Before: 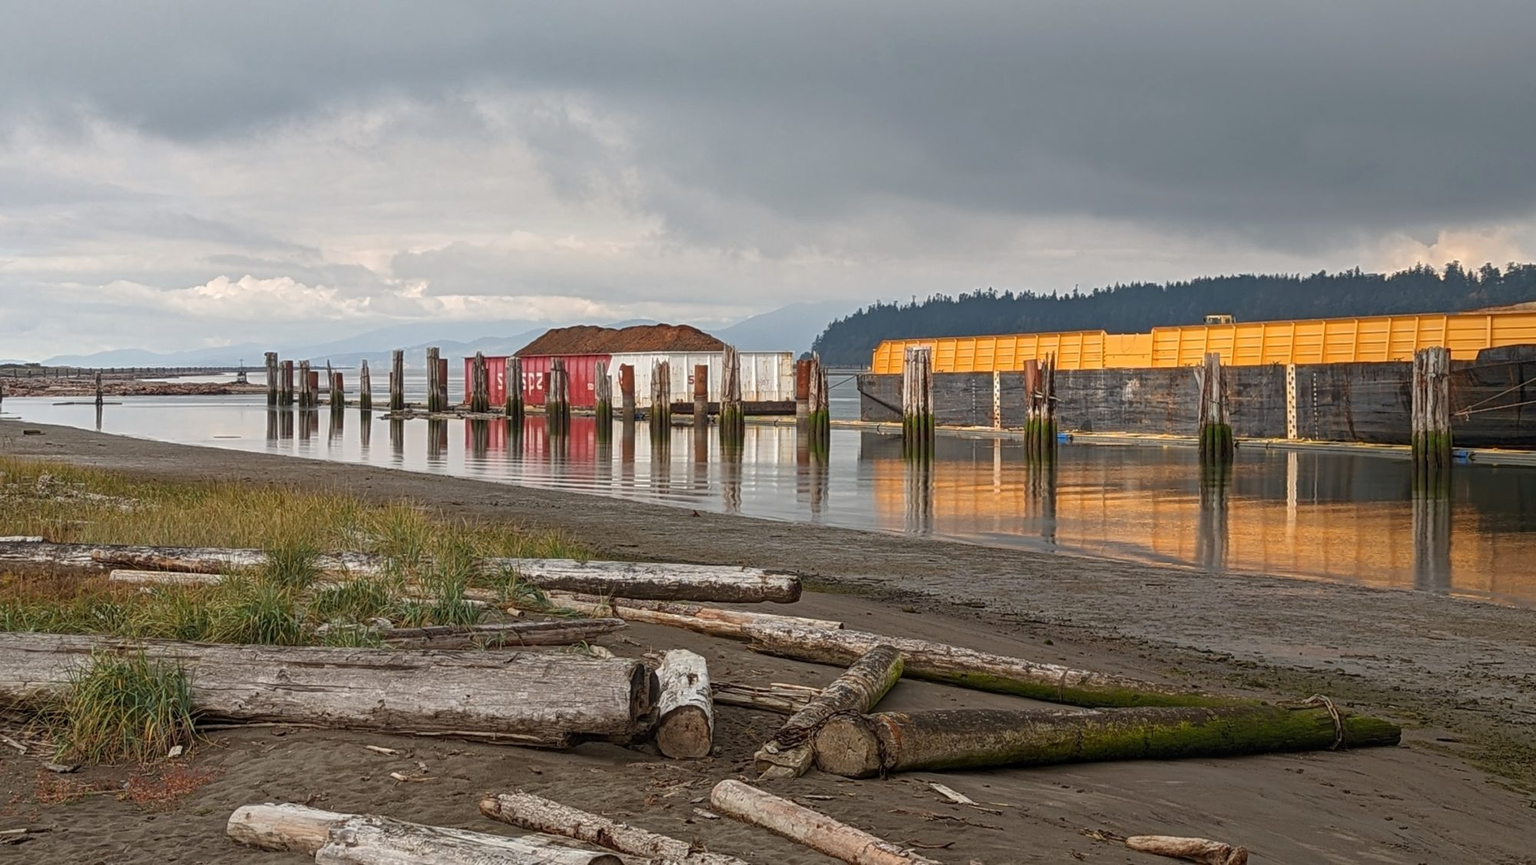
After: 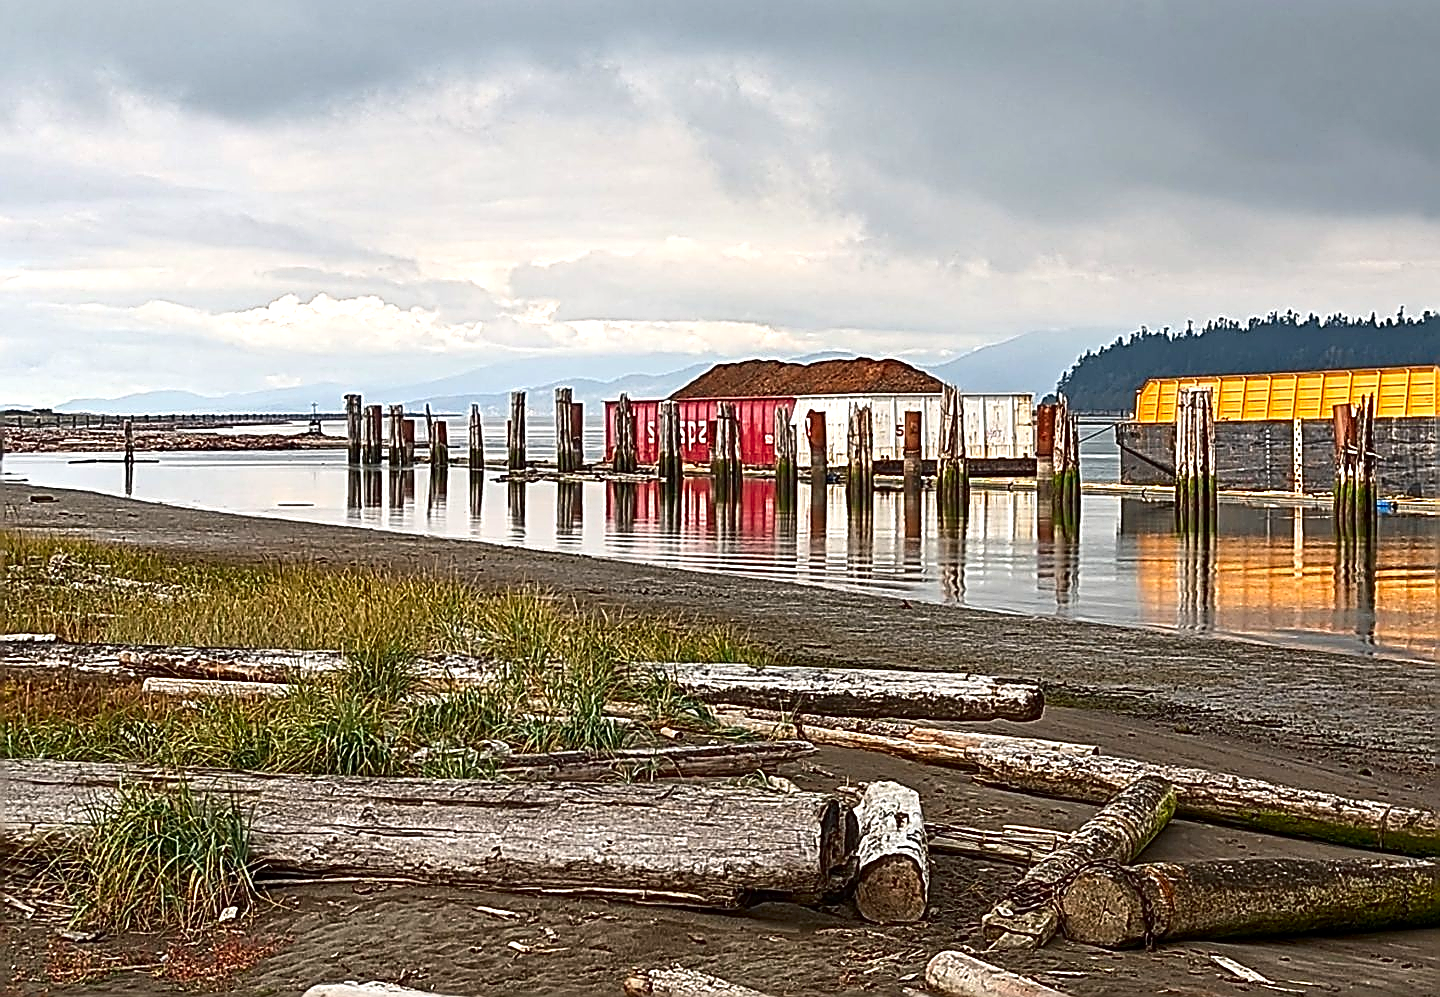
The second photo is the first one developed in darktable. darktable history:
contrast brightness saturation: contrast 0.116, brightness -0.119, saturation 0.197
exposure: exposure 0.56 EV, compensate highlight preservation false
sharpen: amount 1.984
crop: top 5.743%, right 27.882%, bottom 5.625%
